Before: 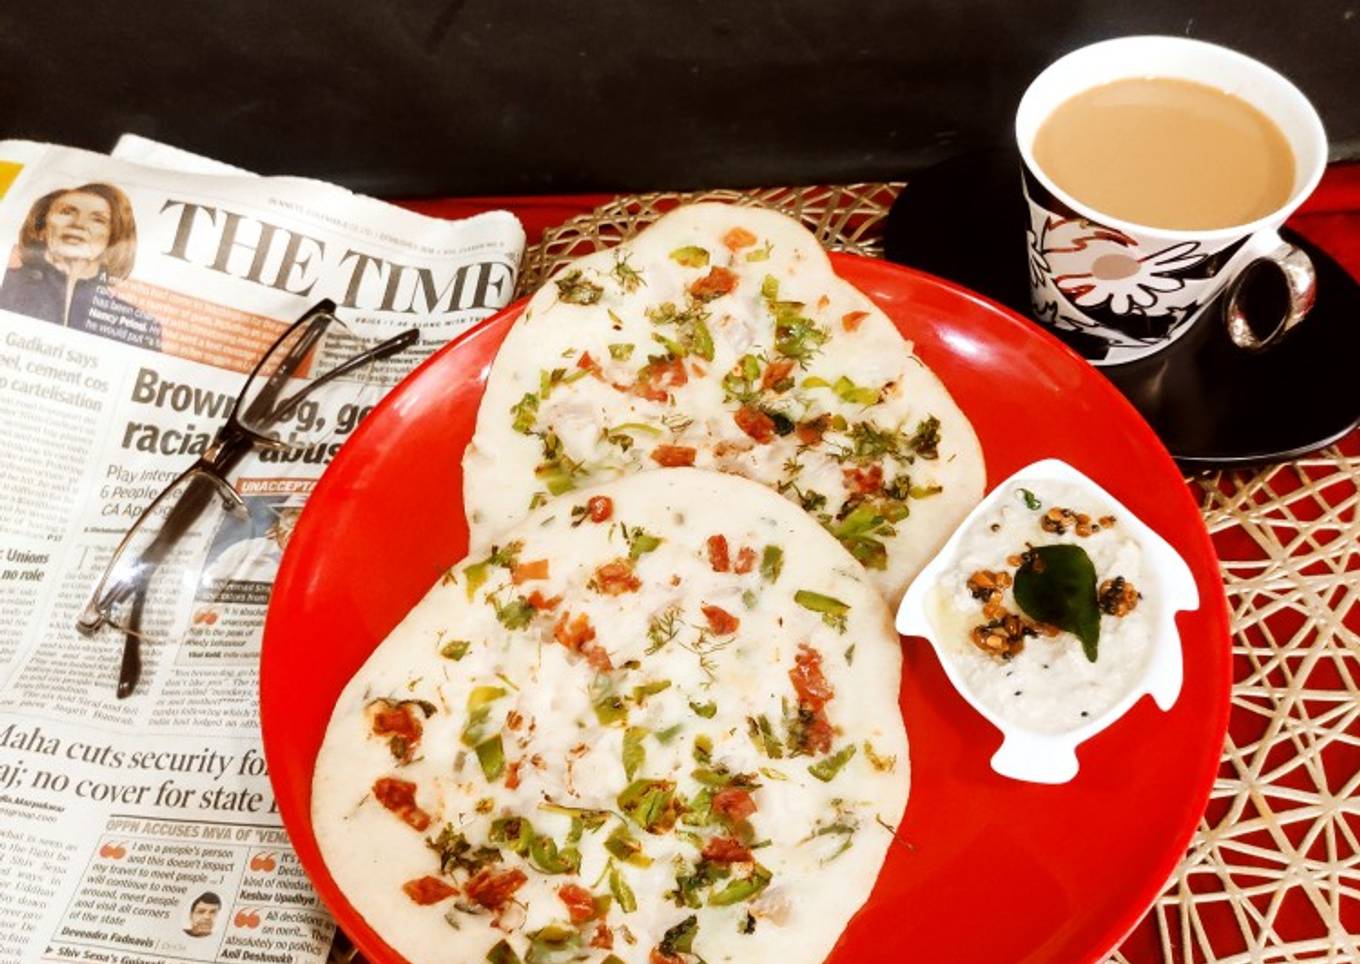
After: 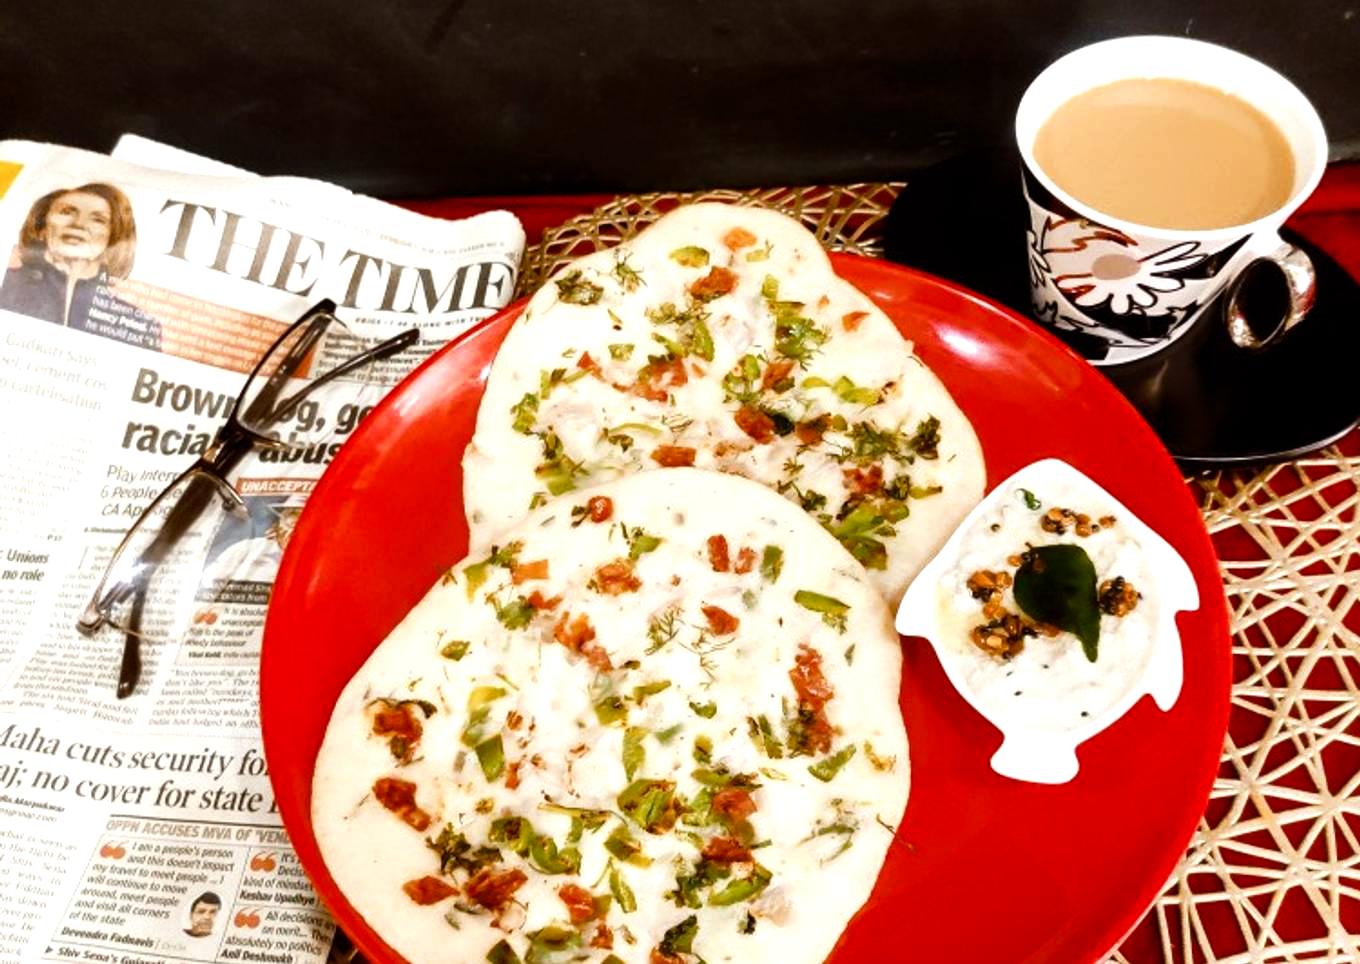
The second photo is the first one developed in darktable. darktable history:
color balance rgb: shadows lift › chroma 2.054%, shadows lift › hue 248.01°, perceptual saturation grading › global saturation 20%, perceptual saturation grading › highlights -25.45%, perceptual saturation grading › shadows 25.809%, contrast 15.117%
